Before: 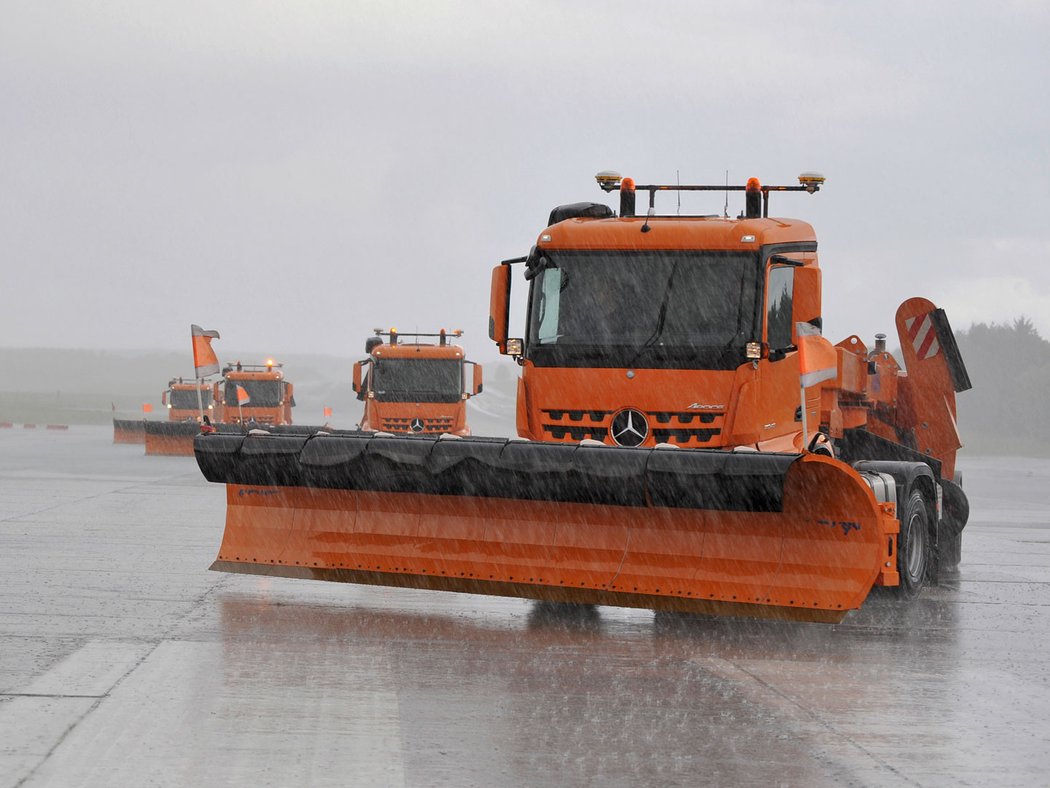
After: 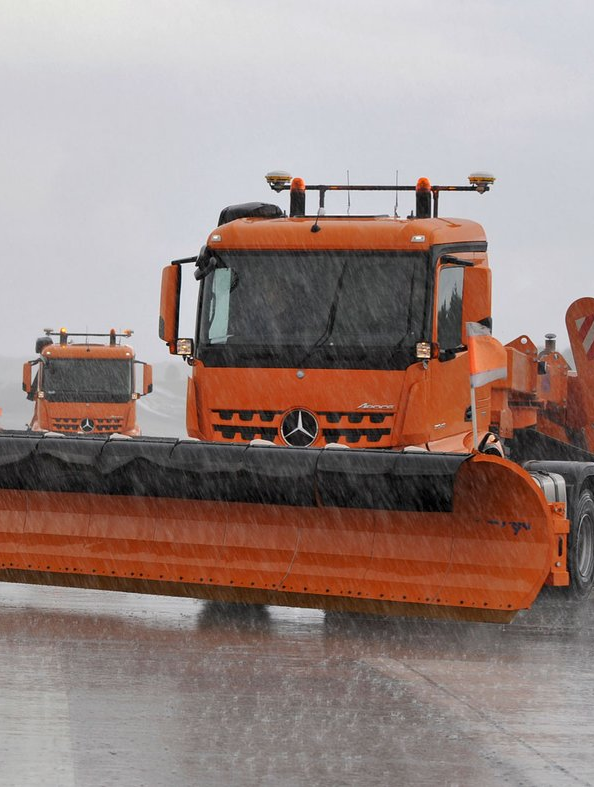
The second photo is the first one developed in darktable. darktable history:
crop: left 31.491%, top 0.016%, right 11.879%
